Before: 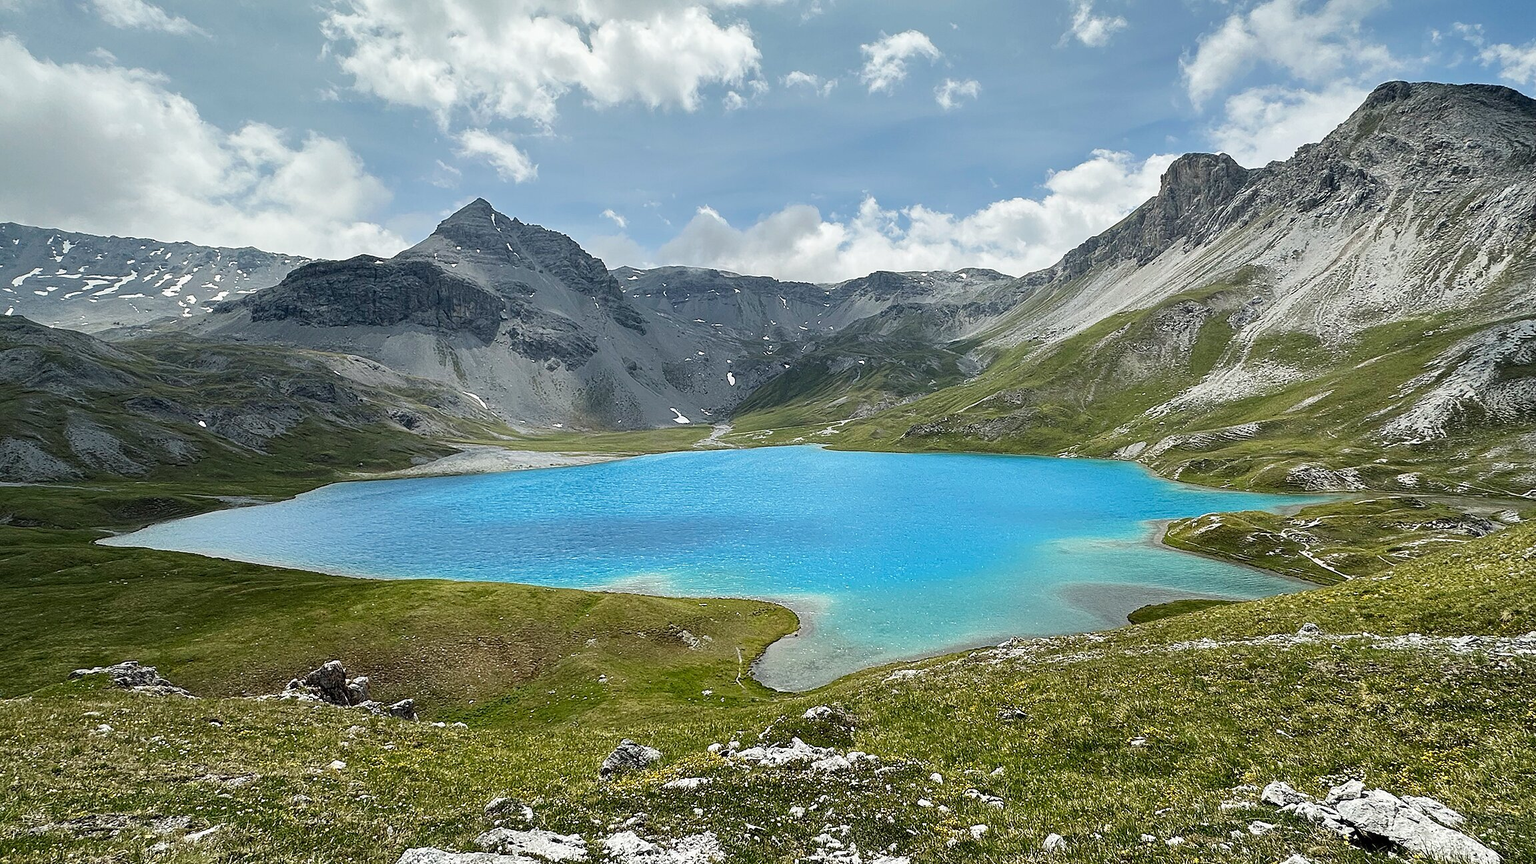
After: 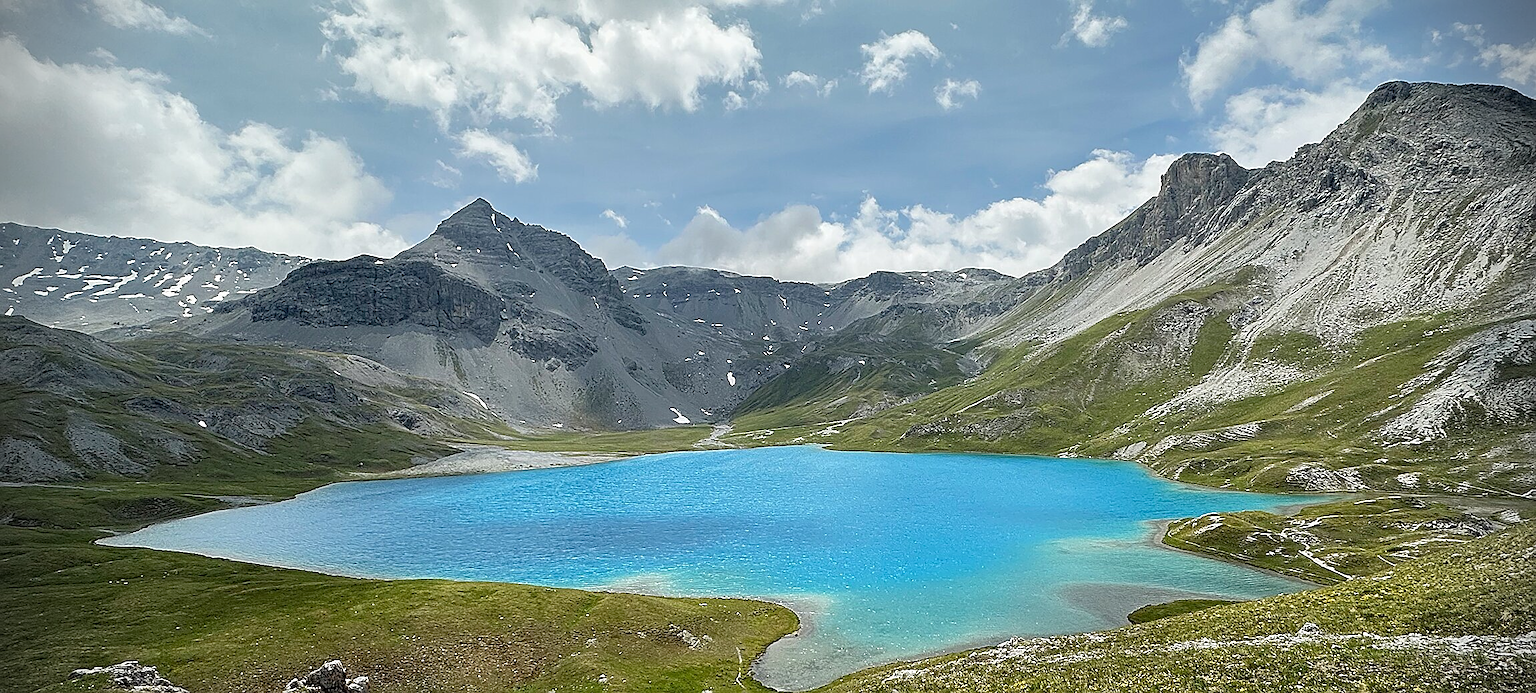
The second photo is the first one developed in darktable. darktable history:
crop: bottom 19.644%
vignetting: fall-off start 88.03%, fall-off radius 24.9%
rgb curve: curves: ch0 [(0, 0) (0.053, 0.068) (0.122, 0.128) (1, 1)]
sharpen: on, module defaults
